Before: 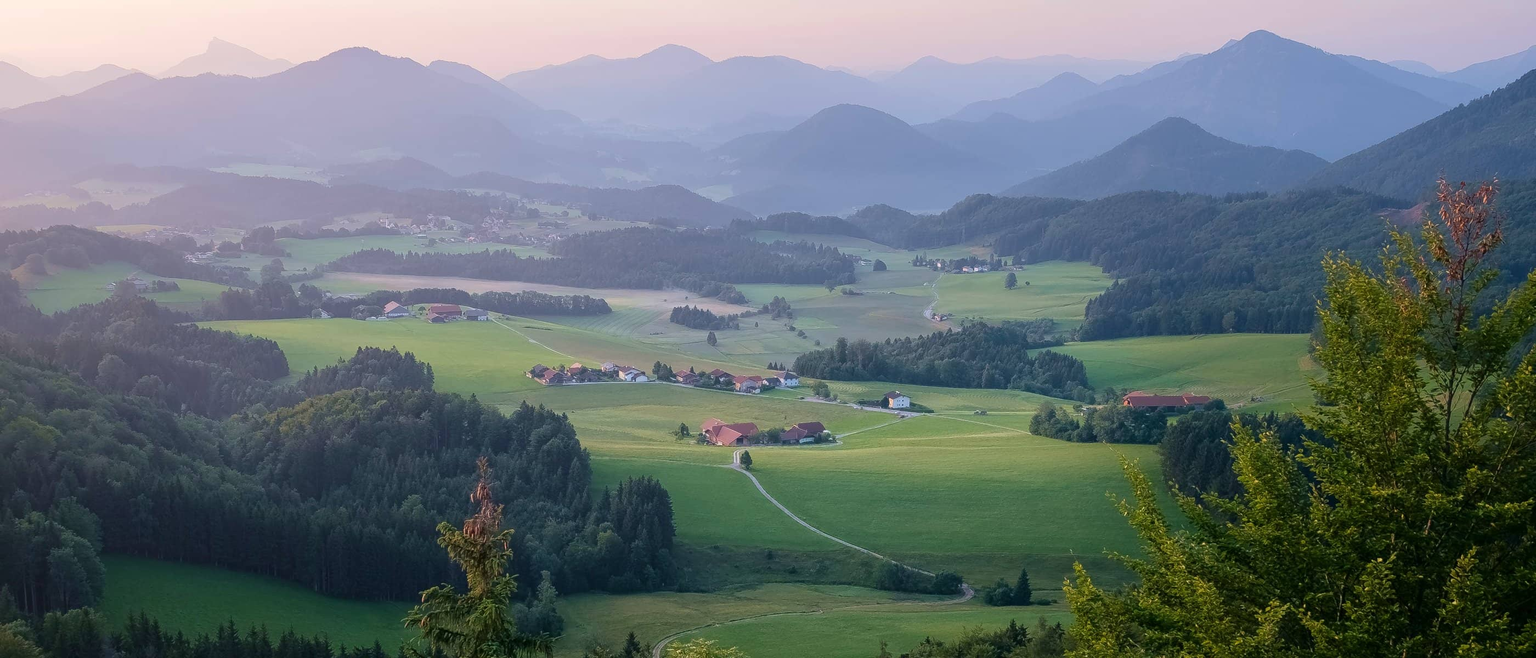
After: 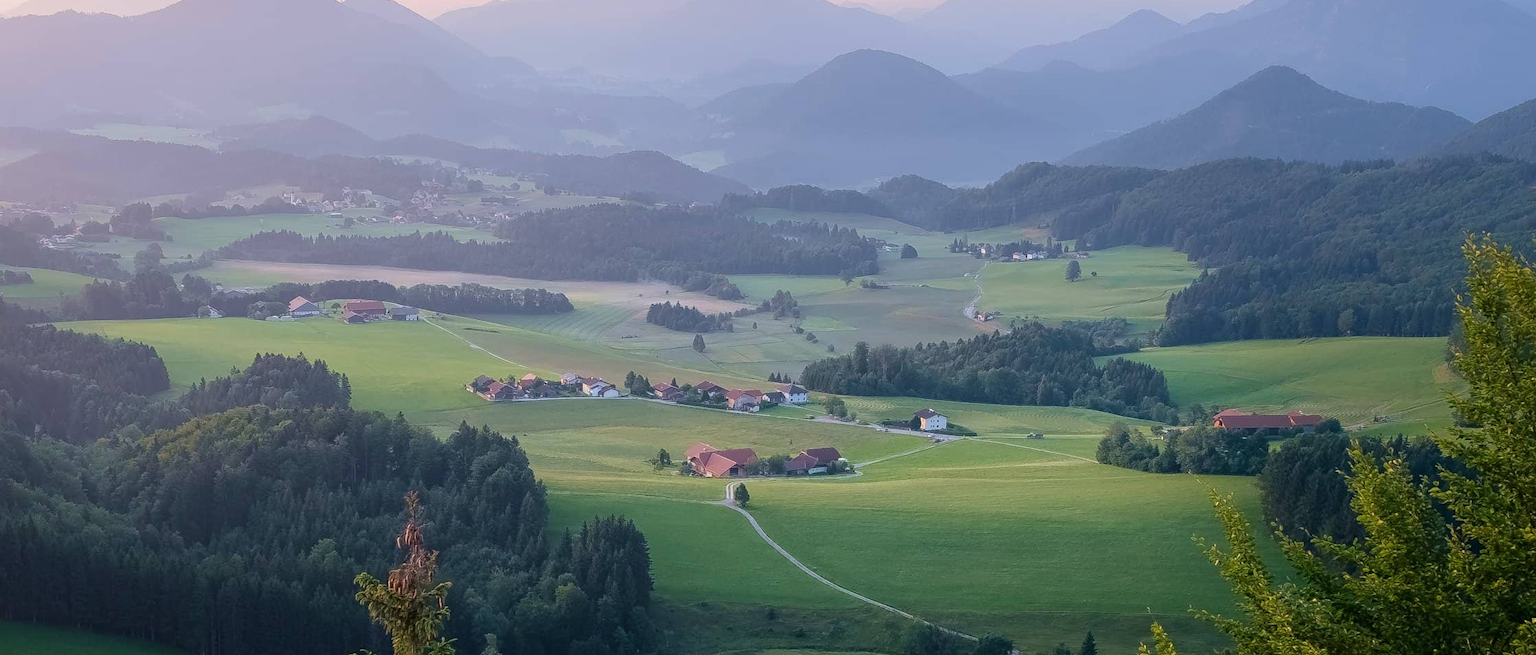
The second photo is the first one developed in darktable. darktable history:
crop and rotate: left 10.009%, top 9.901%, right 10.072%, bottom 10.432%
